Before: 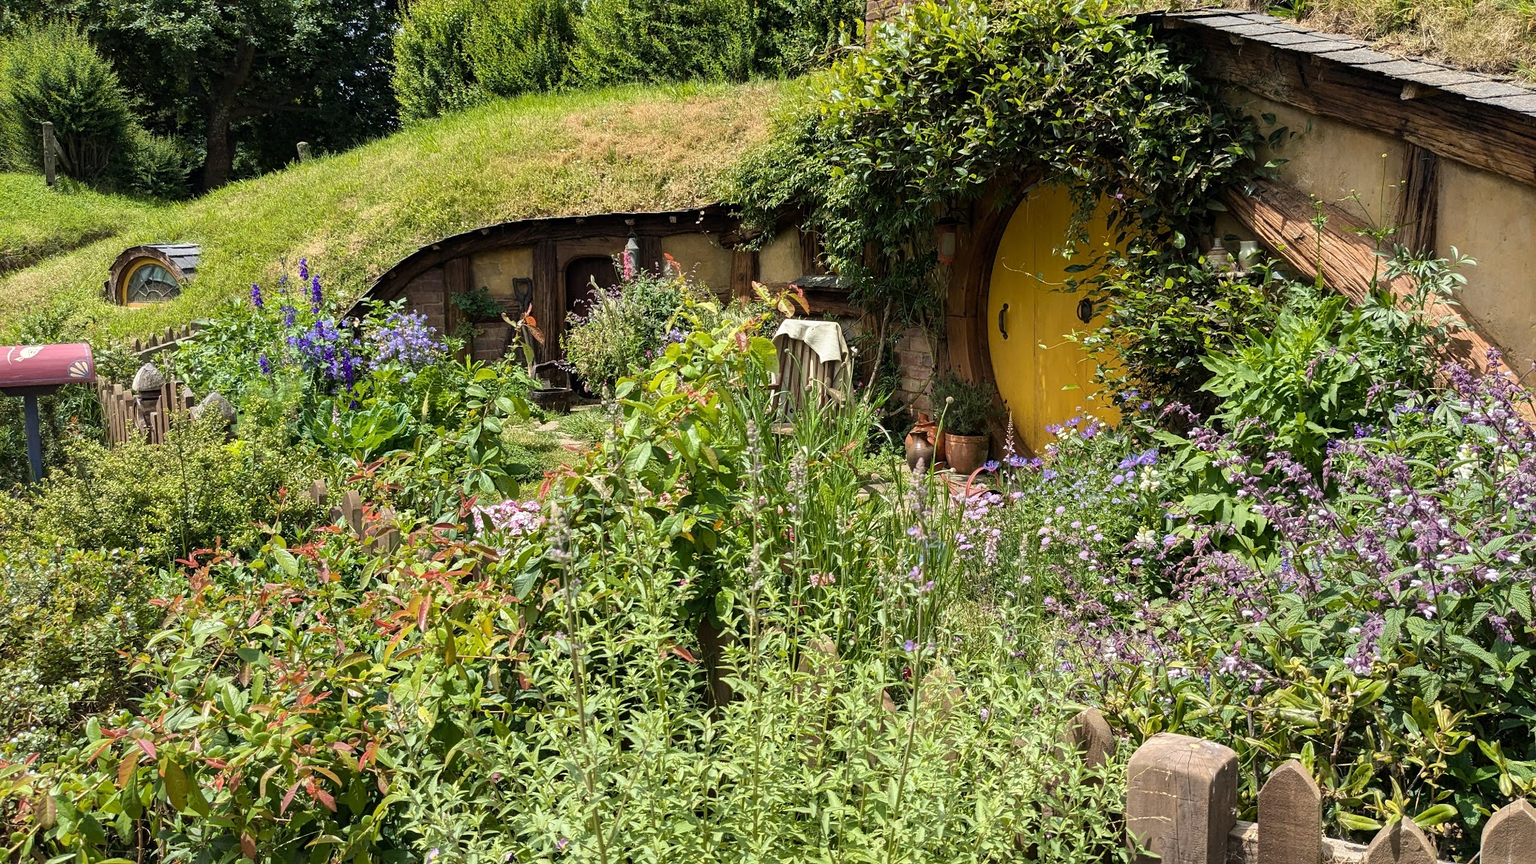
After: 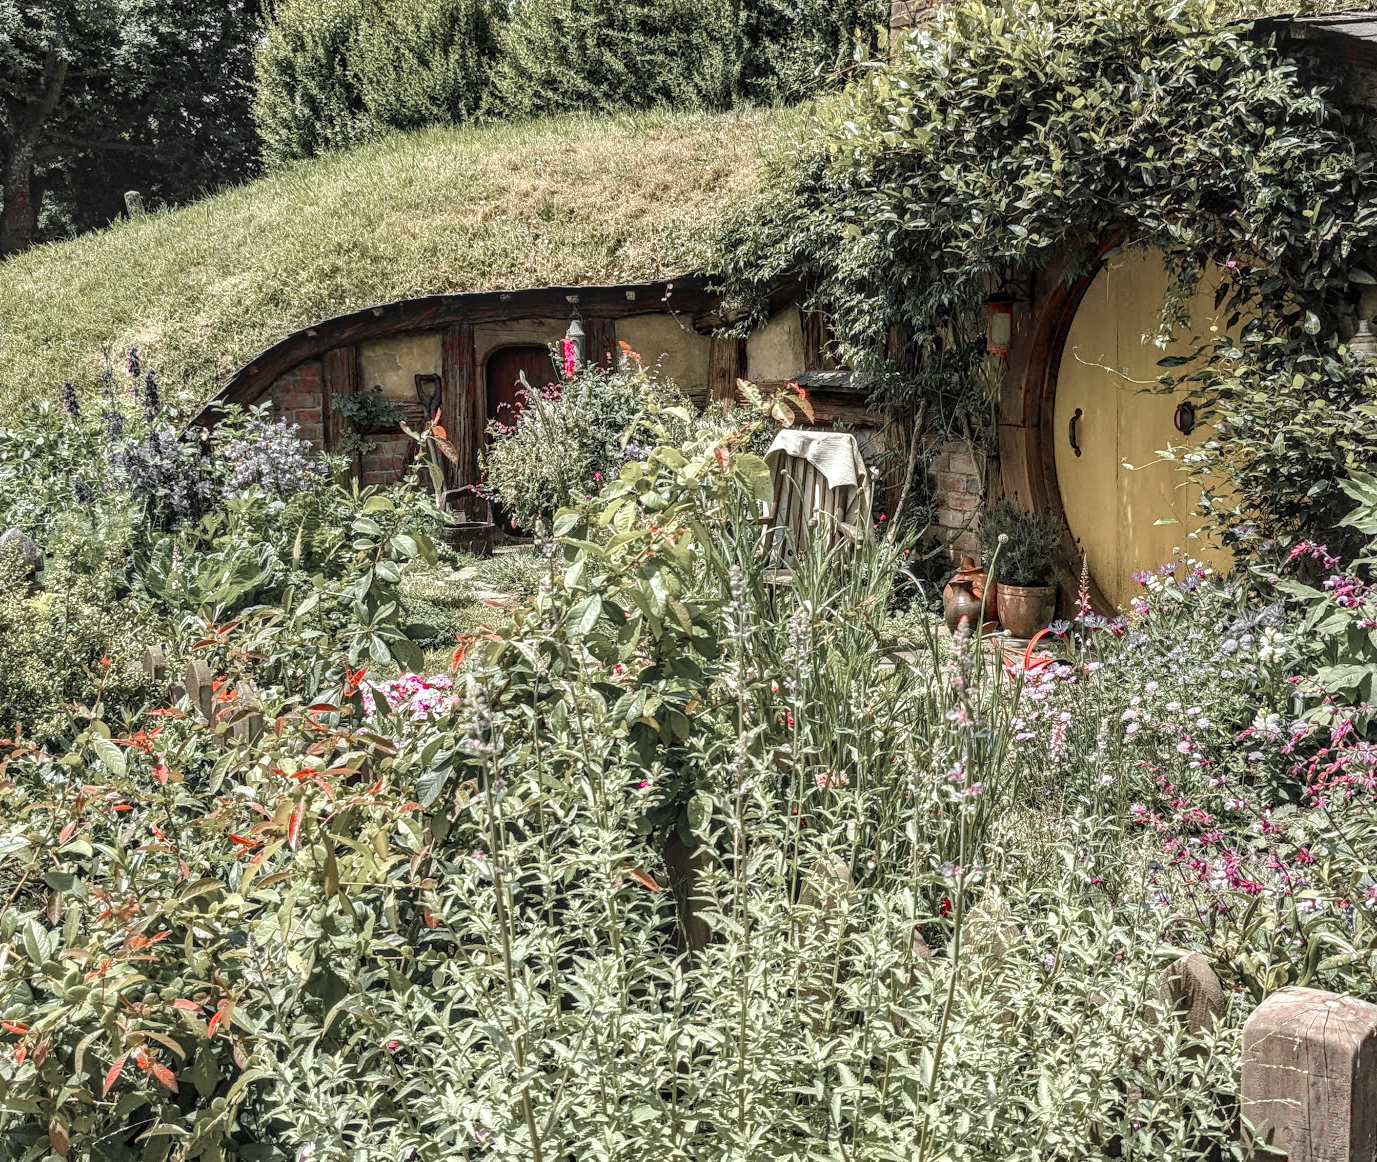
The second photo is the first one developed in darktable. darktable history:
shadows and highlights: shadows 53.15, soften with gaussian
crop and rotate: left 13.348%, right 20.001%
color zones: curves: ch1 [(0, 0.831) (0.08, 0.771) (0.157, 0.268) (0.241, 0.207) (0.562, -0.005) (0.714, -0.013) (0.876, 0.01) (1, 0.831)]
local contrast: highlights 3%, shadows 2%, detail 134%
exposure: exposure 0.299 EV, compensate highlight preservation false
color balance rgb: power › hue 71.17°, linear chroma grading › global chroma 8.811%, perceptual saturation grading › global saturation 20%, perceptual saturation grading › highlights -25.757%, perceptual saturation grading › shadows 24.129%, global vibrance 20%
haze removal: strength 0.28, distance 0.247, compatibility mode true, adaptive false
tone equalizer: edges refinement/feathering 500, mask exposure compensation -1.57 EV, preserve details no
